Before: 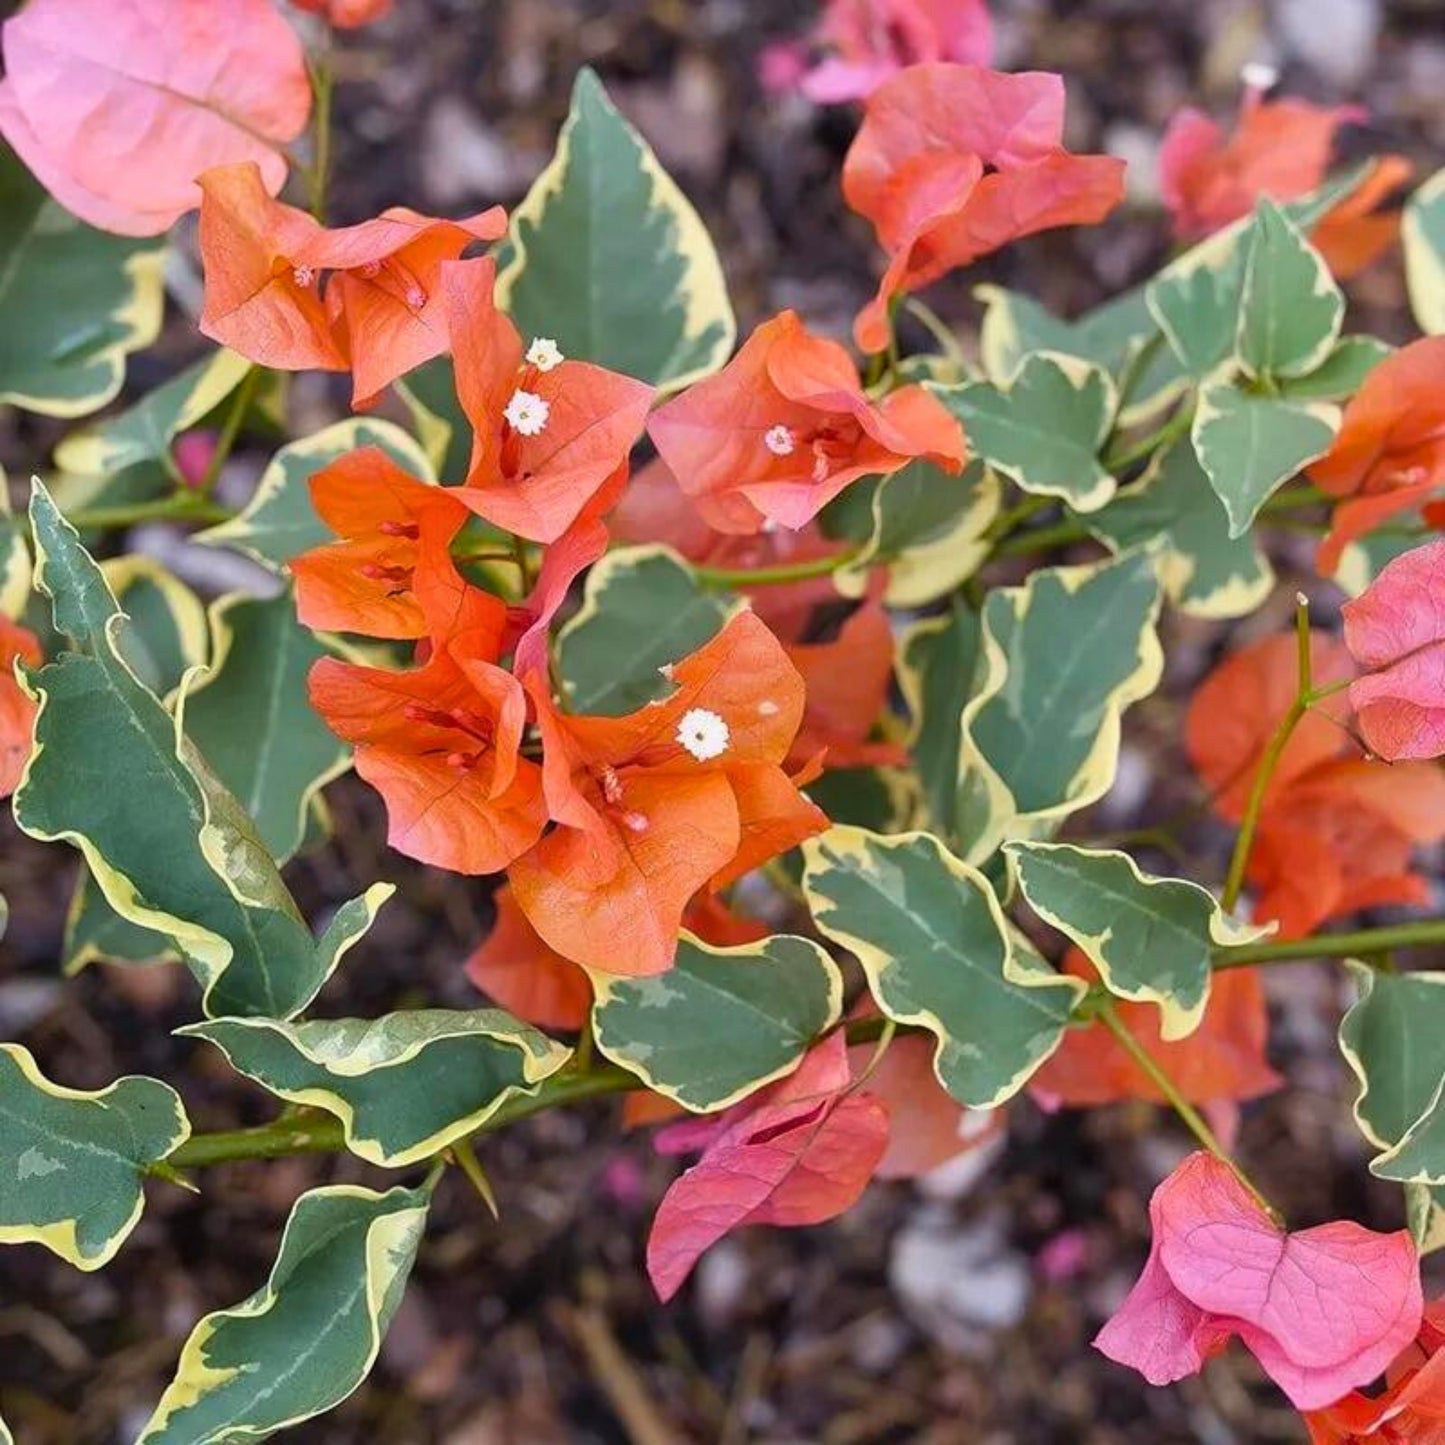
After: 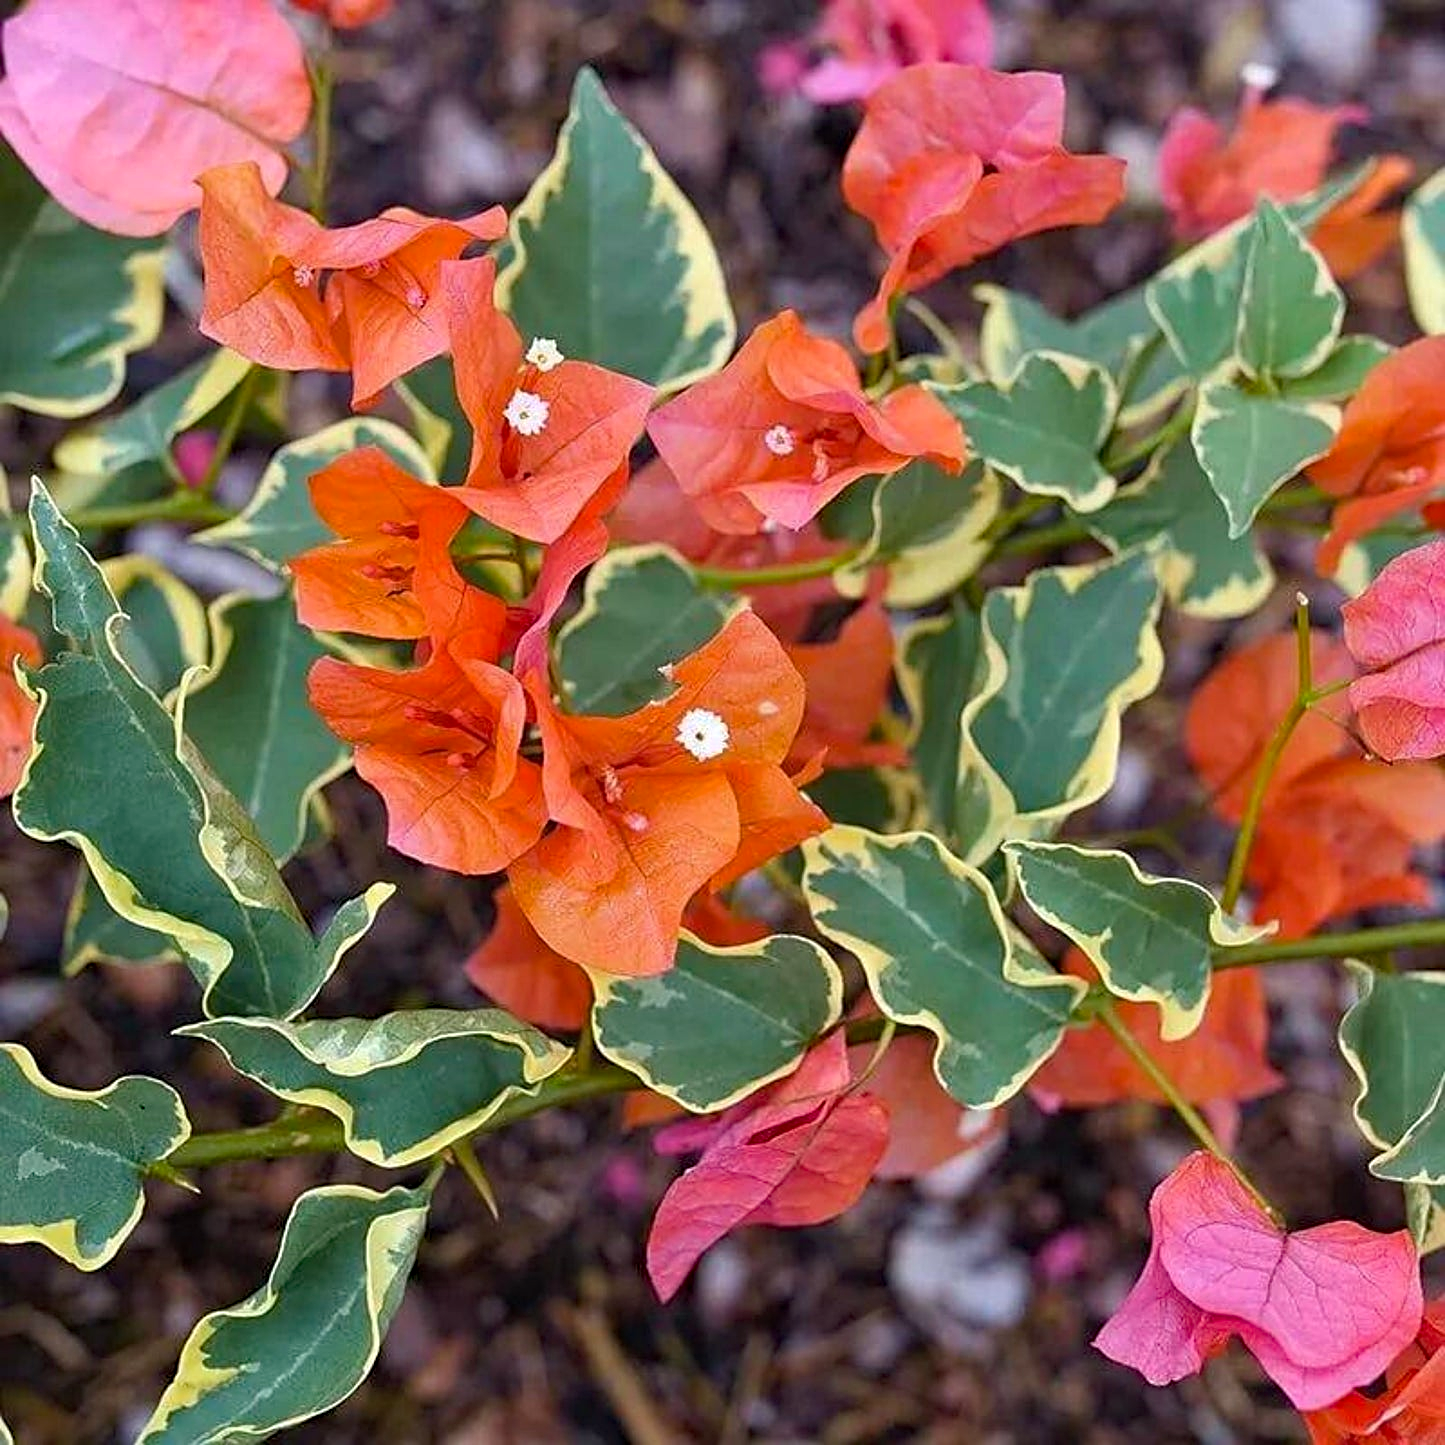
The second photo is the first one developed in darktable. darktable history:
haze removal: strength 0.29, distance 0.25, compatibility mode true, adaptive false
sharpen: on, module defaults
exposure: black level correction 0, compensate exposure bias true, compensate highlight preservation false
